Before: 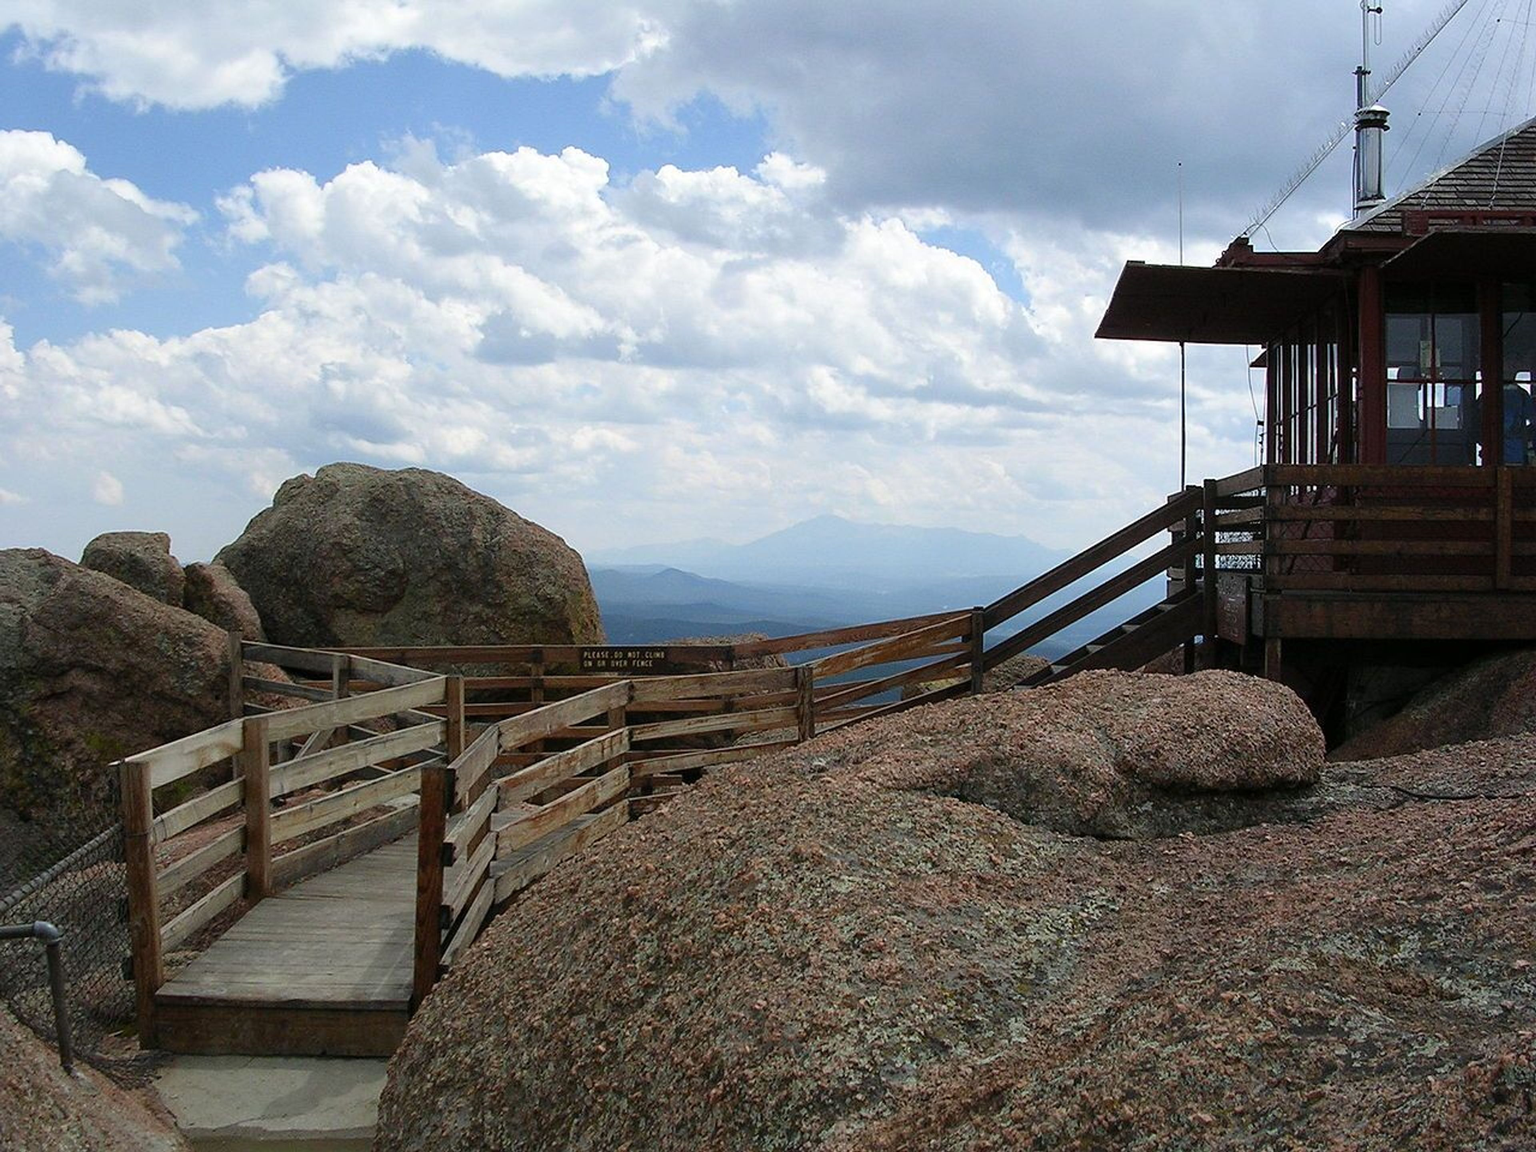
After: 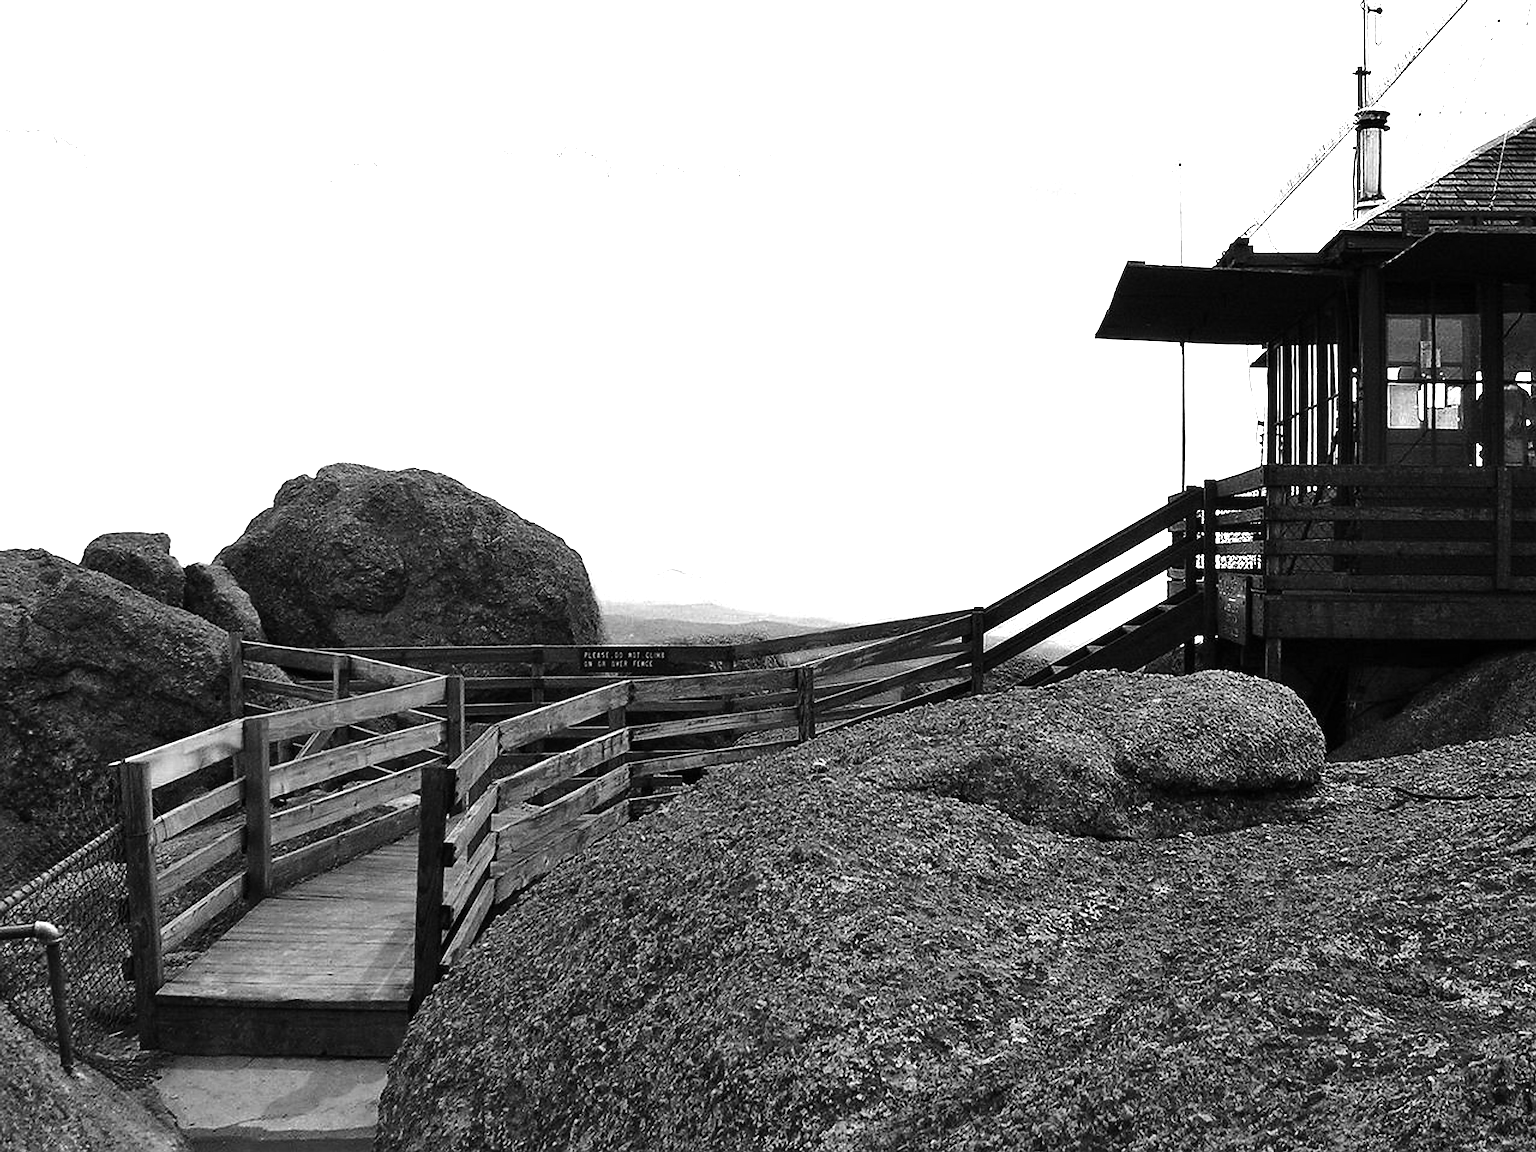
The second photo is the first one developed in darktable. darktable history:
sharpen: on, module defaults
color zones: curves: ch0 [(0.287, 0.048) (0.493, 0.484) (0.737, 0.816)]; ch1 [(0, 0) (0.143, 0) (0.286, 0) (0.429, 0) (0.571, 0) (0.714, 0) (0.857, 0)]
tone equalizer: -8 EV -0.75 EV, -7 EV -0.7 EV, -6 EV -0.6 EV, -5 EV -0.4 EV, -3 EV 0.4 EV, -2 EV 0.6 EV, -1 EV 0.7 EV, +0 EV 0.75 EV, edges refinement/feathering 500, mask exposure compensation -1.57 EV, preserve details no
shadows and highlights: low approximation 0.01, soften with gaussian
white balance: red 1.042, blue 1.17
